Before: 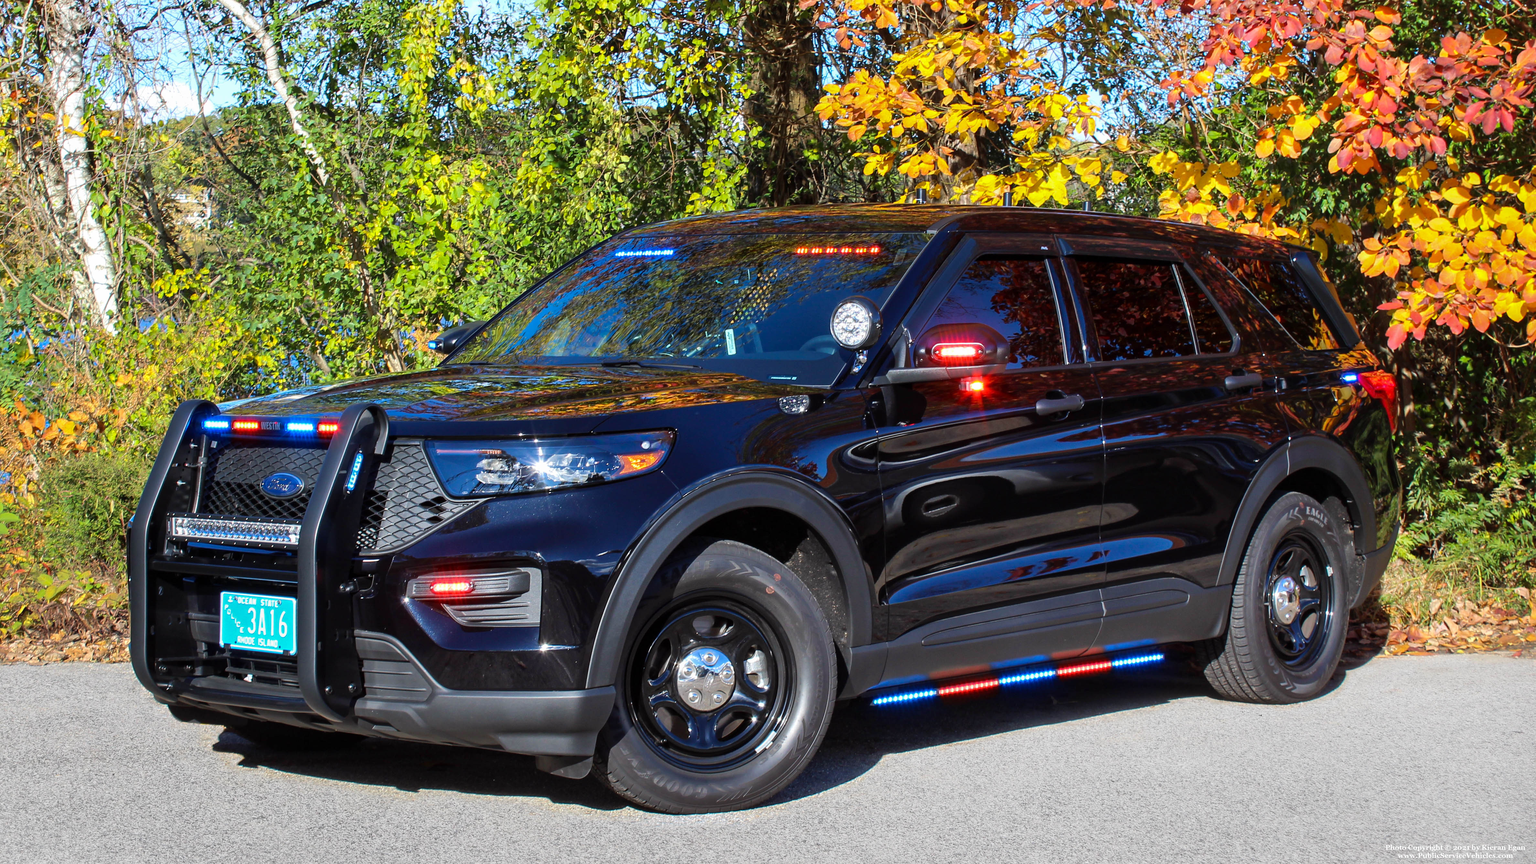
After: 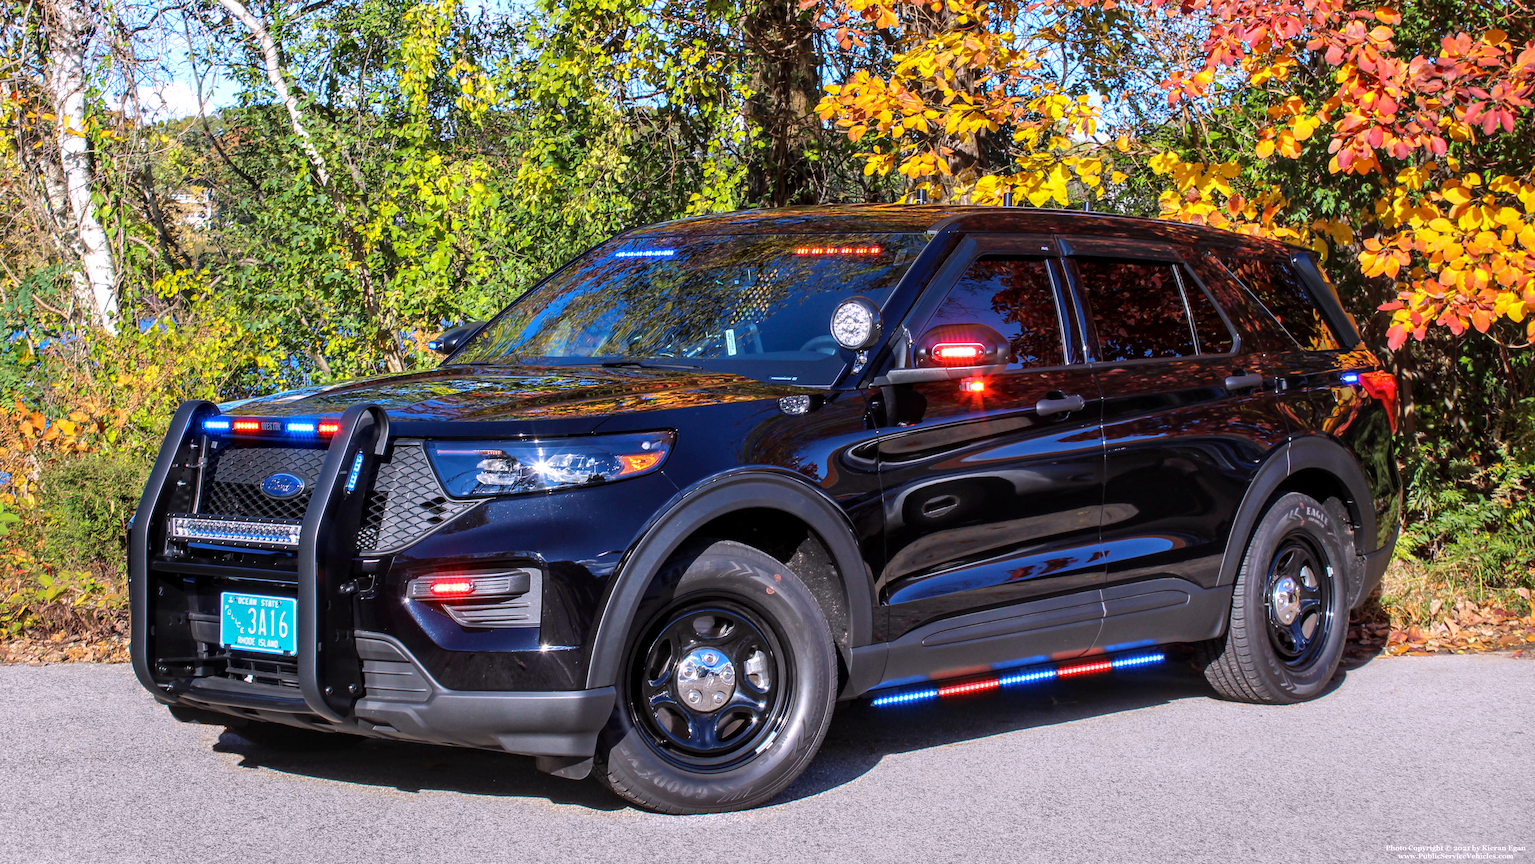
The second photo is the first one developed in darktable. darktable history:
exposure: compensate highlight preservation false
base curve: exposure shift 0, preserve colors none
local contrast: on, module defaults
white balance: red 1.05, blue 1.072
